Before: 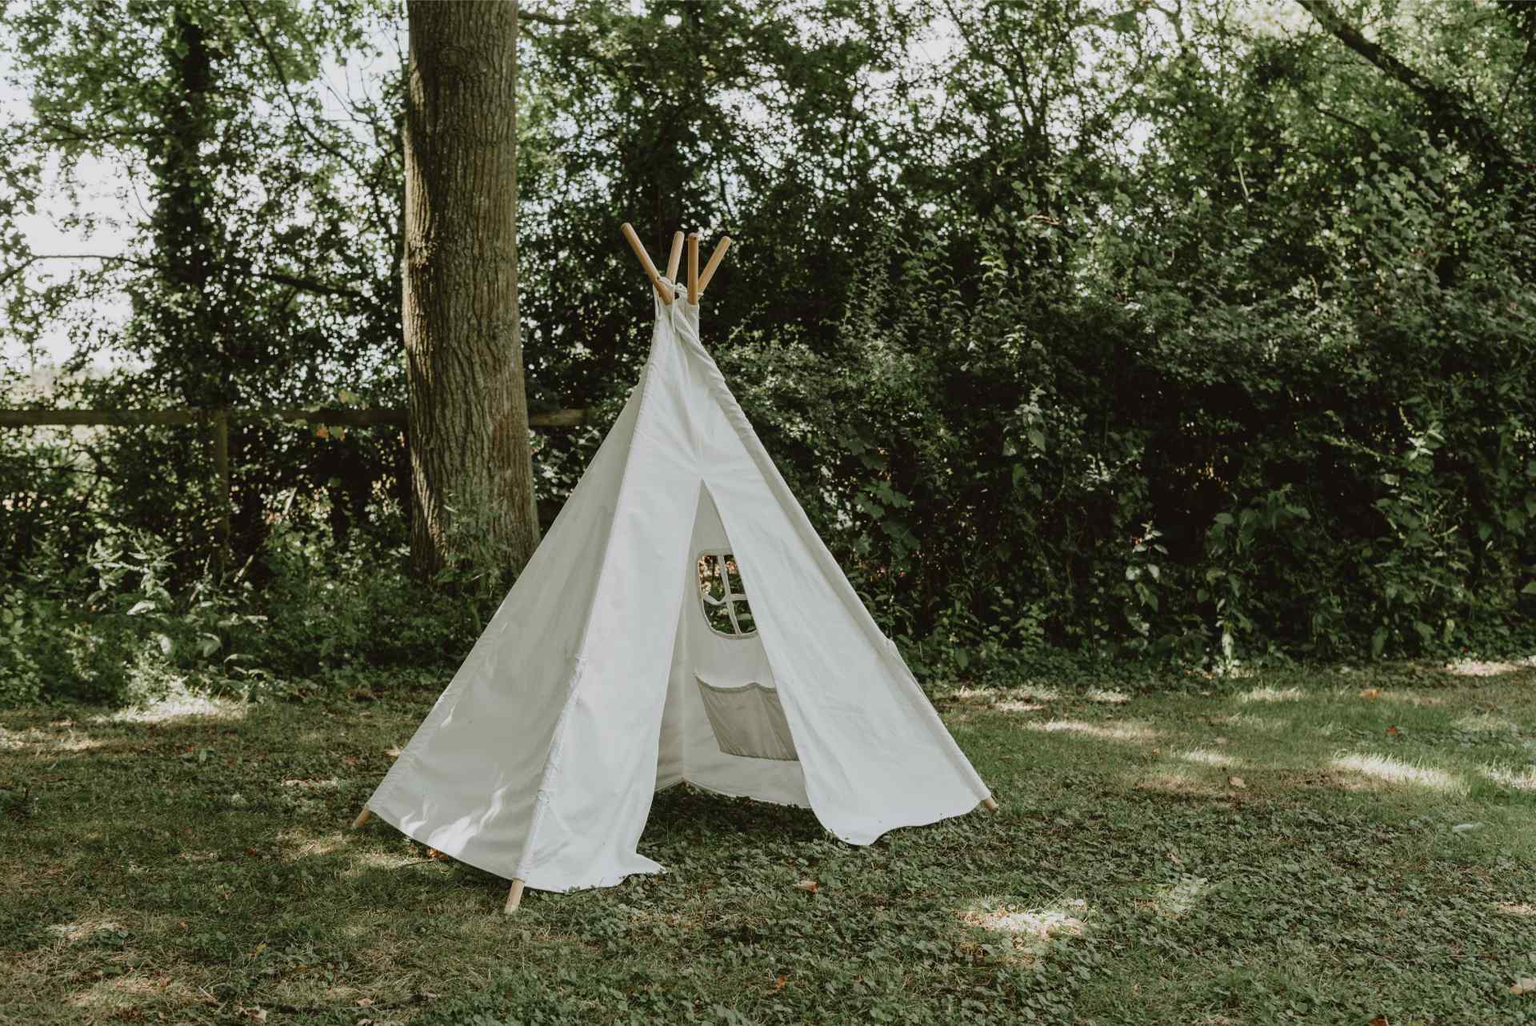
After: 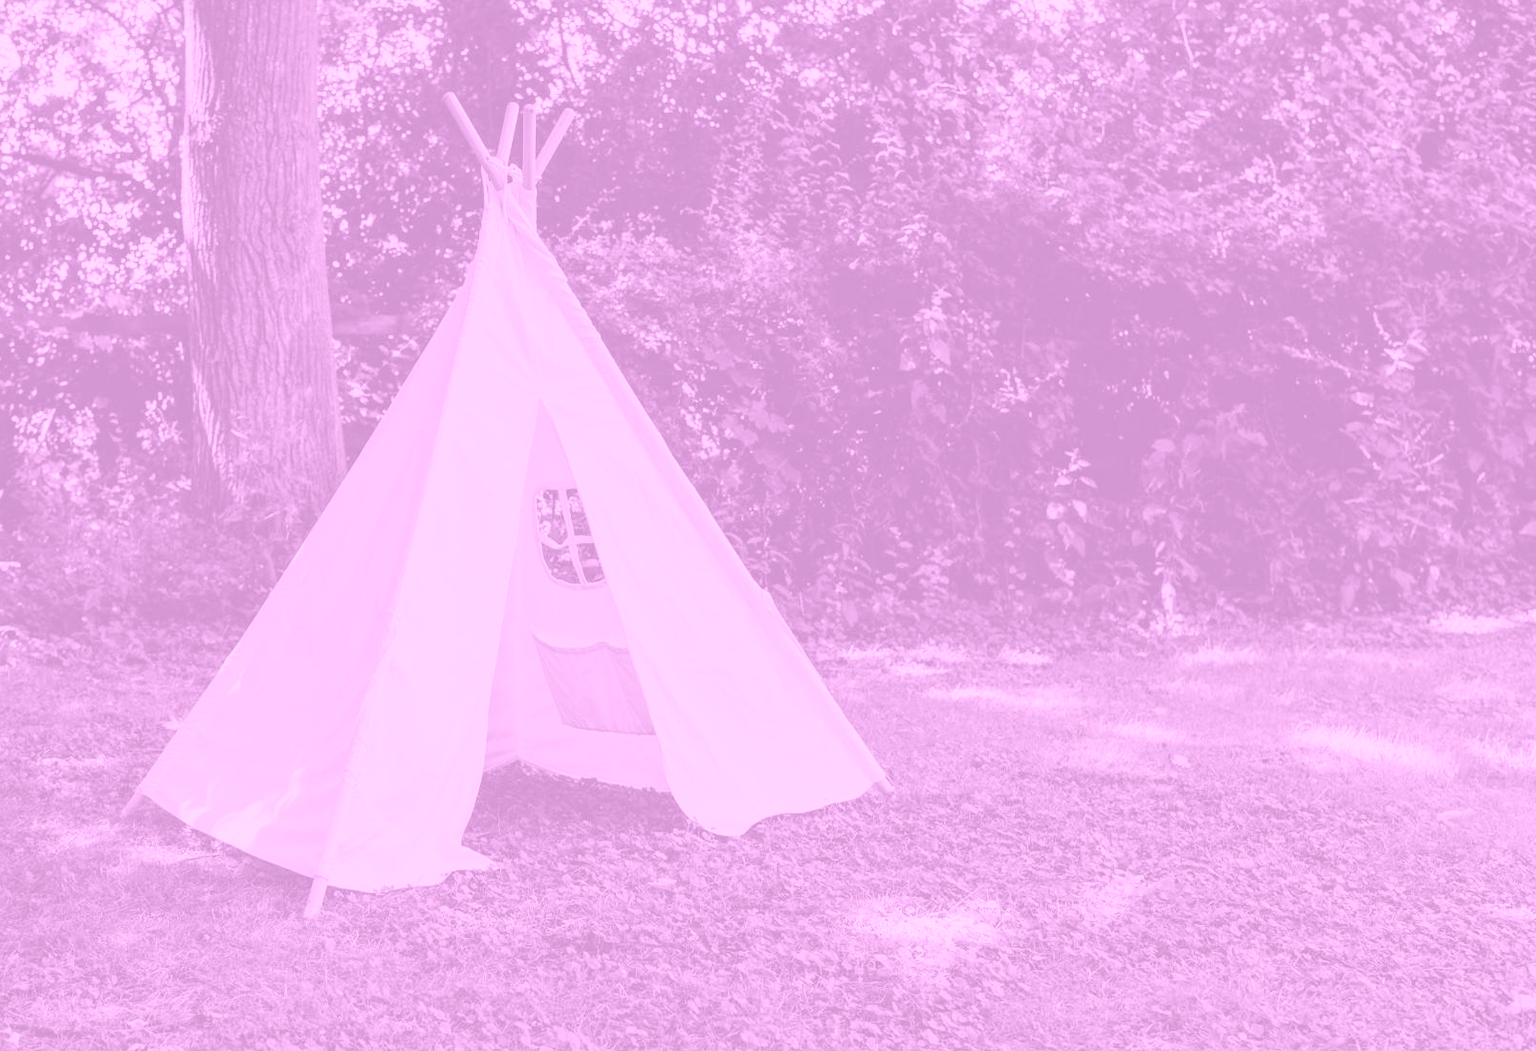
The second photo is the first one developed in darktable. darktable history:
crop: left 16.315%, top 14.246%
colorize: hue 331.2°, saturation 75%, source mix 30.28%, lightness 70.52%, version 1
